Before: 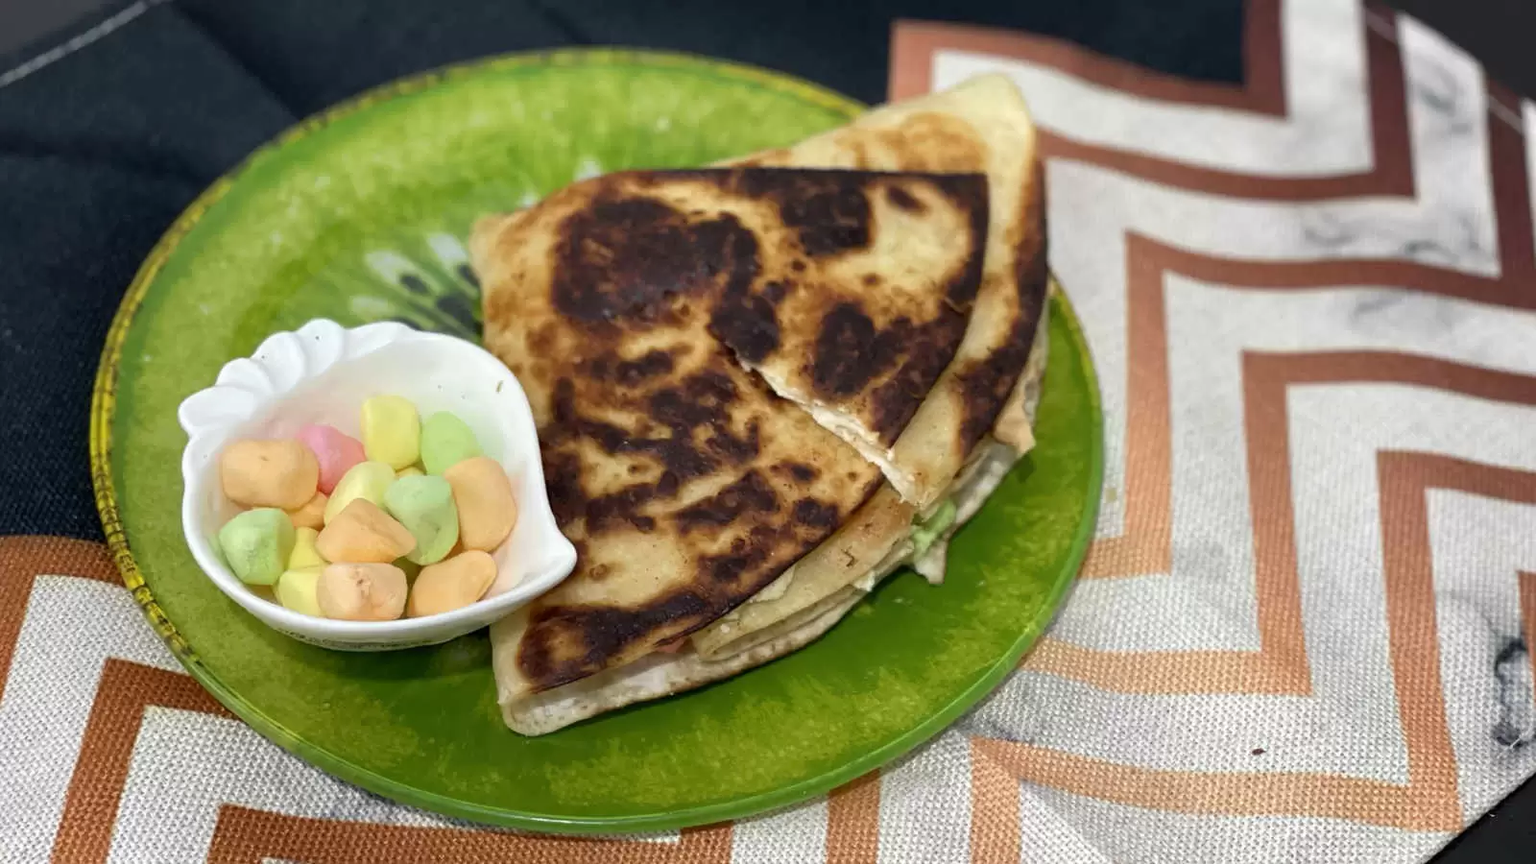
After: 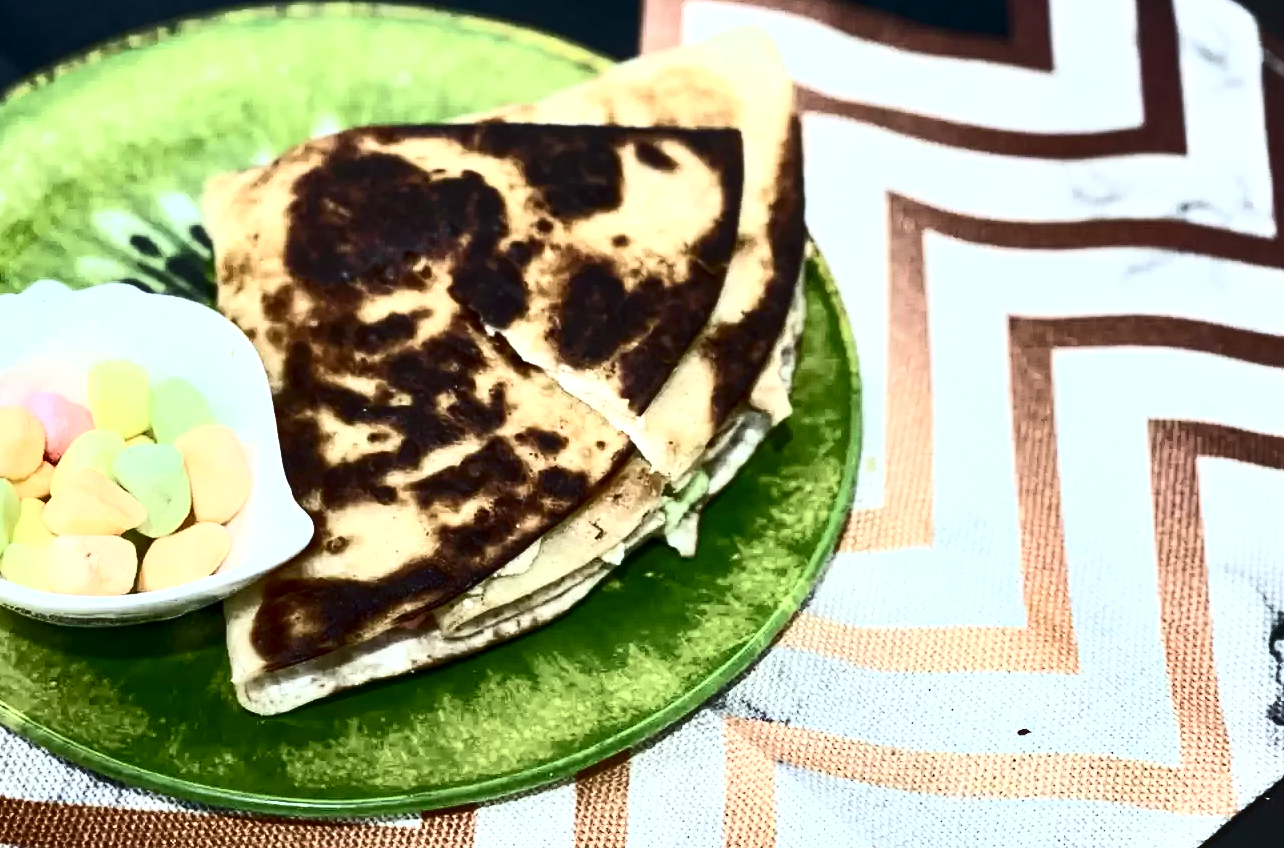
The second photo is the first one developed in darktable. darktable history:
shadows and highlights: soften with gaussian
color calibration: illuminant Planckian (black body), x 0.368, y 0.361, temperature 4275.92 K
contrast brightness saturation: contrast 0.93, brightness 0.2
crop and rotate: left 17.959%, top 5.771%, right 1.742%
local contrast: highlights 99%, shadows 86%, detail 160%, midtone range 0.2
